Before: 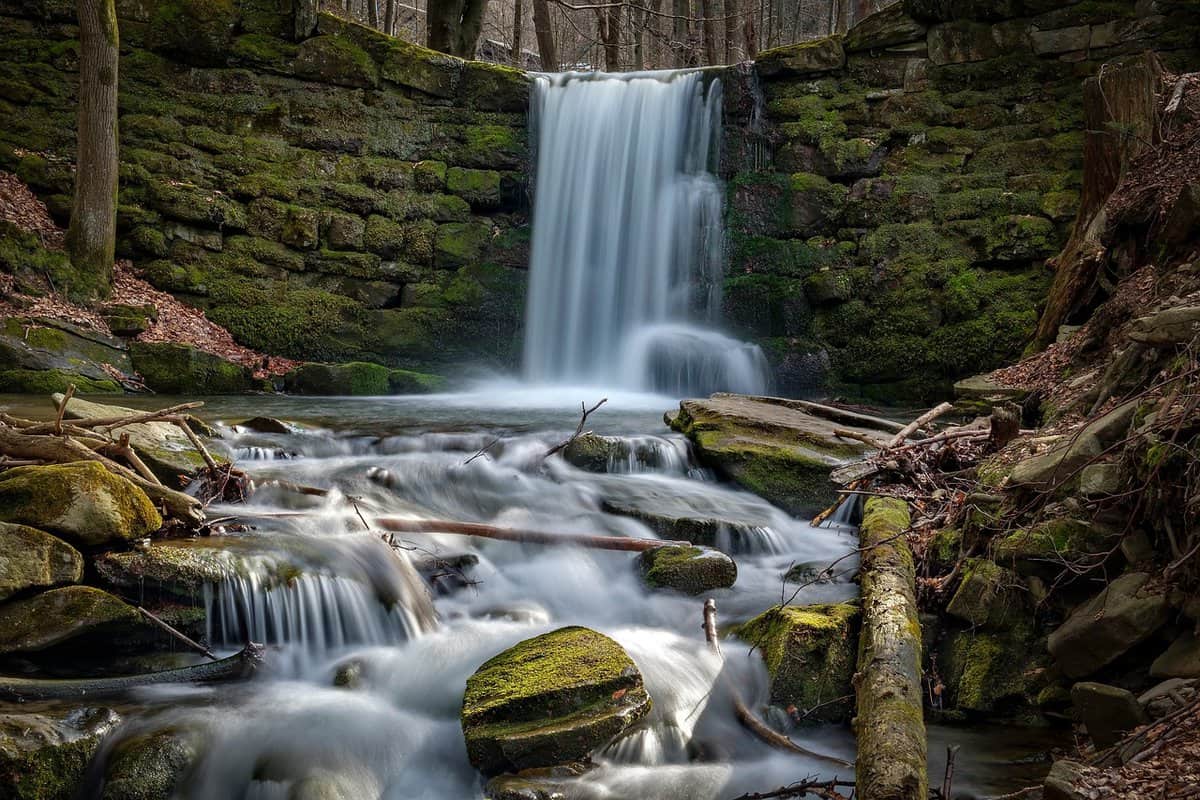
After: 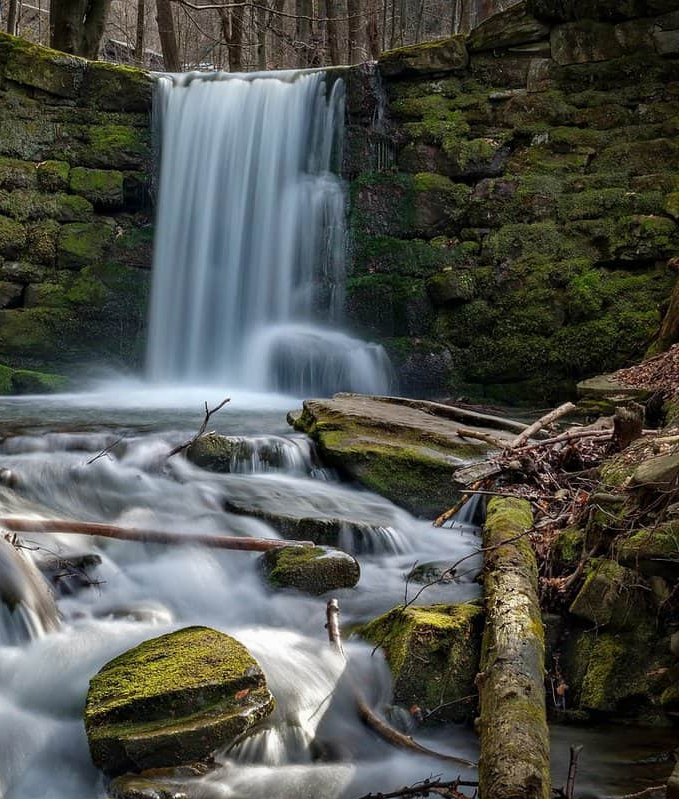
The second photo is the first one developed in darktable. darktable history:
crop: left 31.458%, top 0%, right 11.876%
exposure: exposure -0.041 EV, compensate highlight preservation false
